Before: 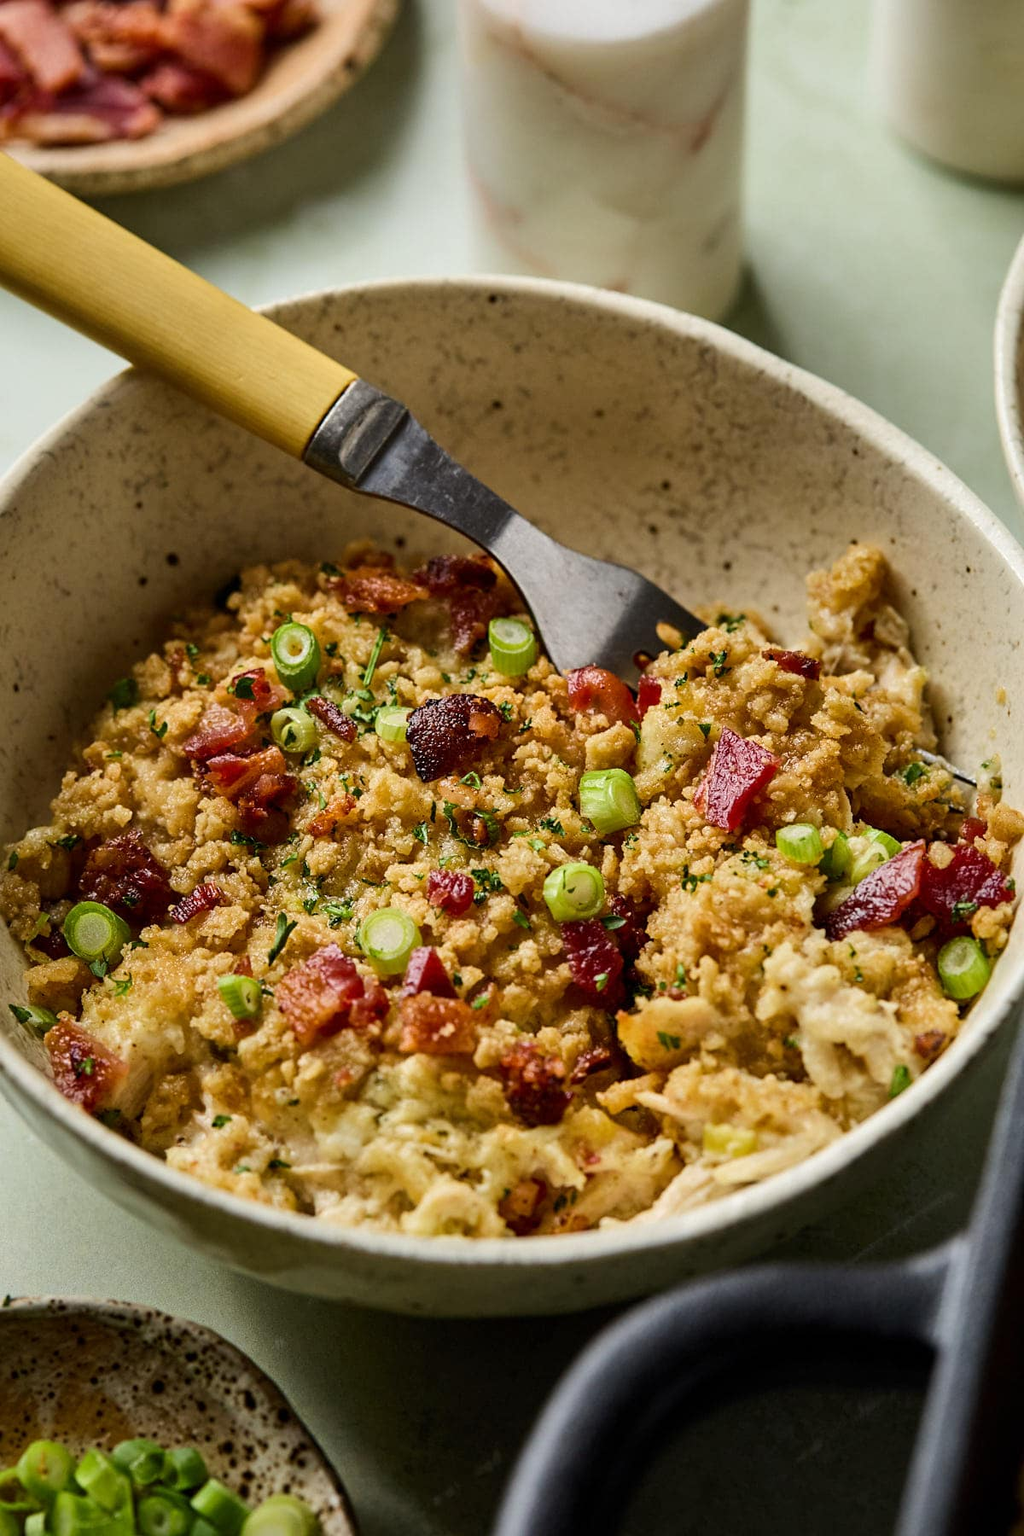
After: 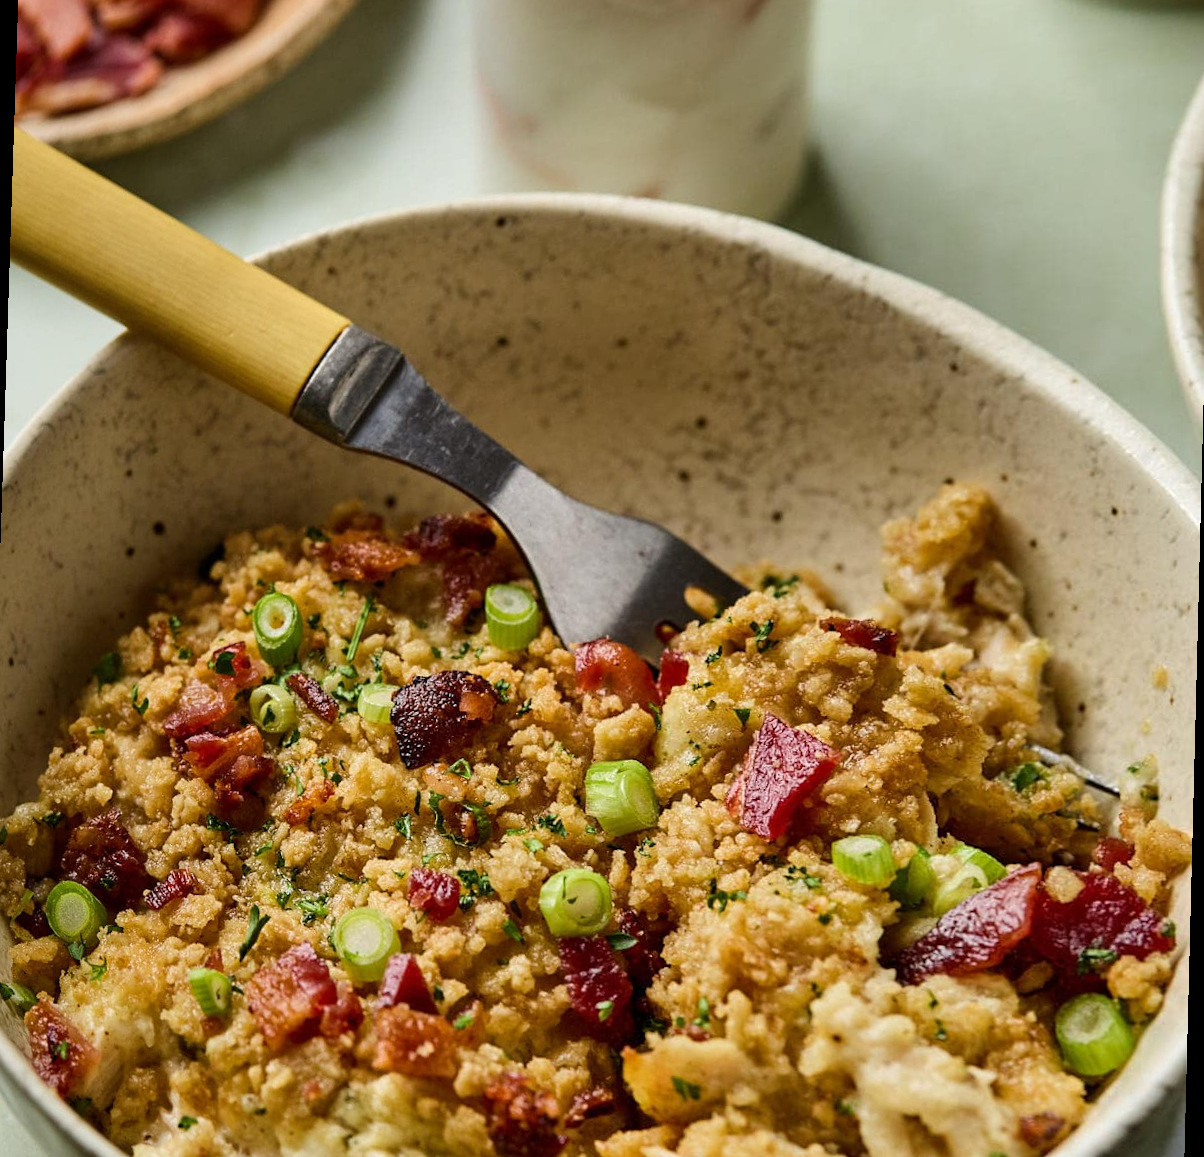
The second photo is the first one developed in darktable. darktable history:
crop: top 3.857%, bottom 21.132%
rotate and perspective: rotation 1.69°, lens shift (vertical) -0.023, lens shift (horizontal) -0.291, crop left 0.025, crop right 0.988, crop top 0.092, crop bottom 0.842
